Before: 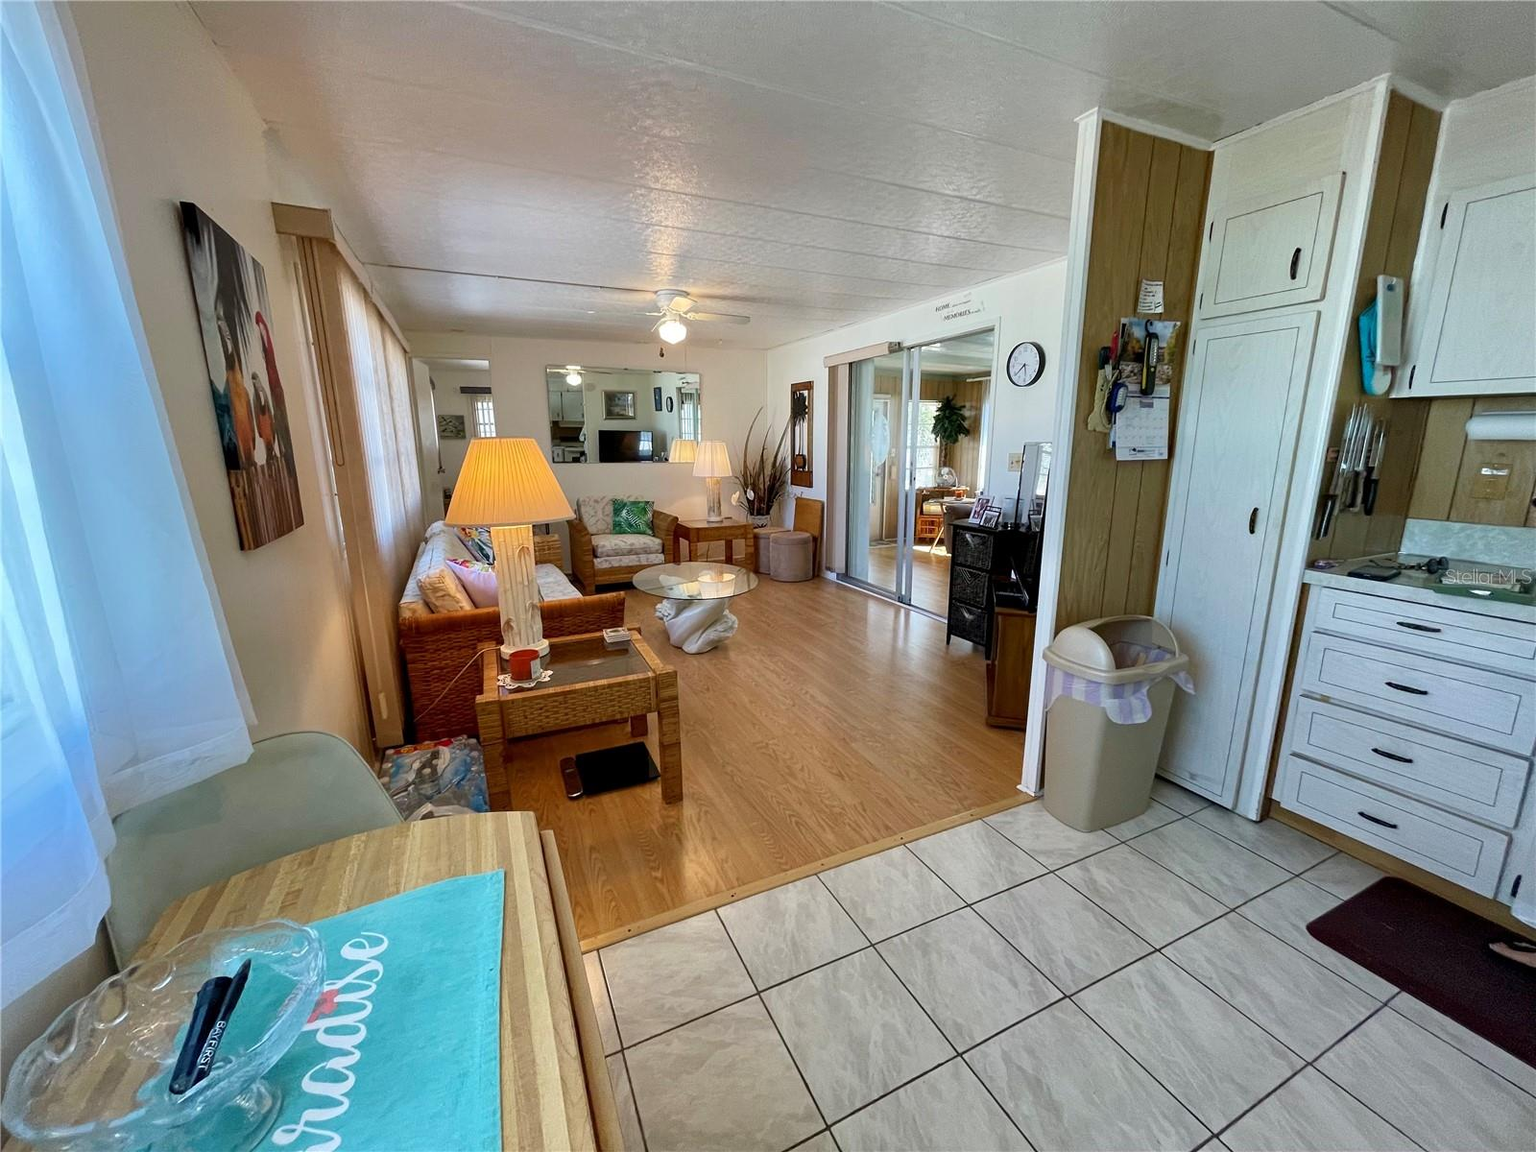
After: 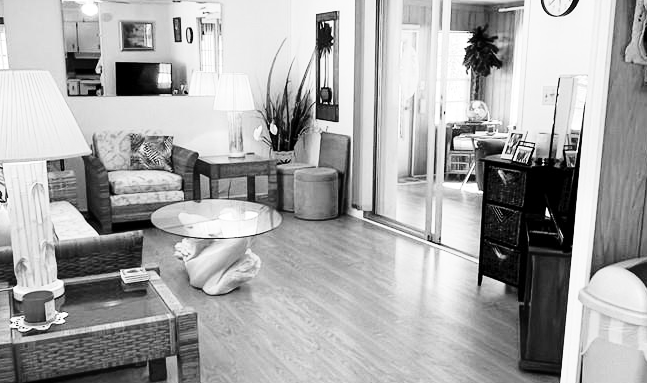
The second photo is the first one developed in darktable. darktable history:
monochrome: a 32, b 64, size 2.3
base curve: curves: ch0 [(0, 0) (0.04, 0.03) (0.133, 0.232) (0.448, 0.748) (0.843, 0.968) (1, 1)], preserve colors none
crop: left 31.751%, top 32.172%, right 27.8%, bottom 35.83%
exposure: black level correction 0.001, exposure 0.5 EV, compensate exposure bias true, compensate highlight preservation false
